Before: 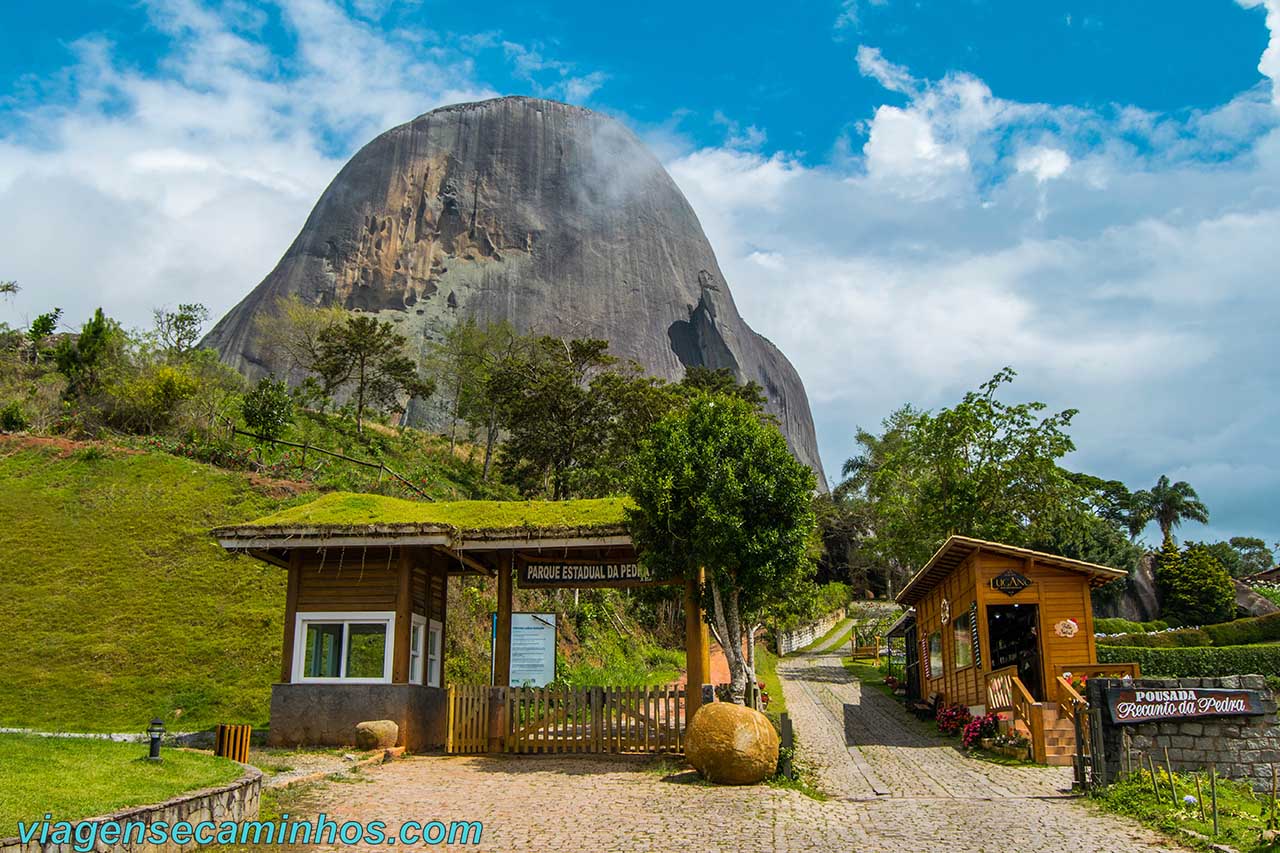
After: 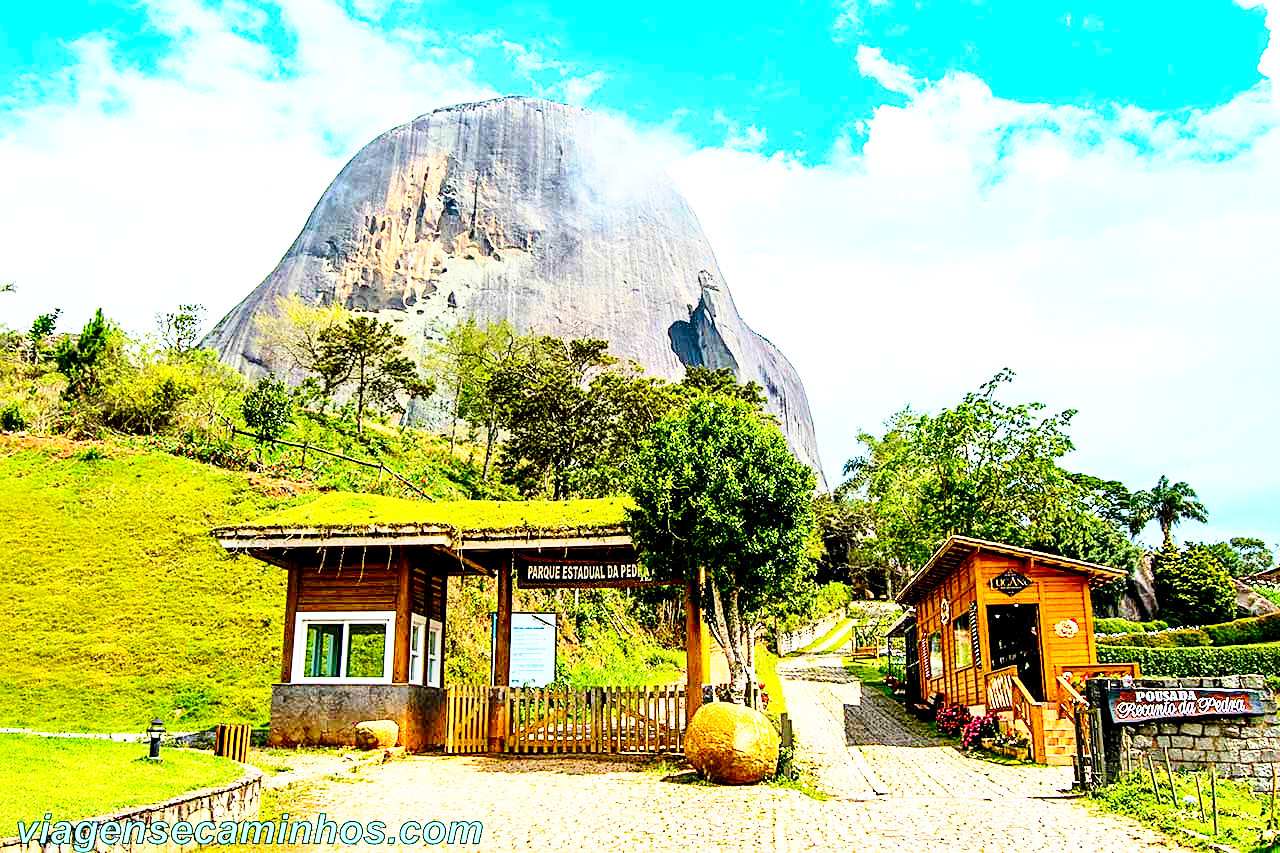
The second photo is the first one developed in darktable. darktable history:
exposure: black level correction 0.011, exposure 1.077 EV, compensate highlight preservation false
base curve: curves: ch0 [(0, 0) (0.028, 0.03) (0.121, 0.232) (0.46, 0.748) (0.859, 0.968) (1, 1)], preserve colors none
sharpen: on, module defaults
contrast brightness saturation: contrast 0.225, brightness 0.095, saturation 0.29
